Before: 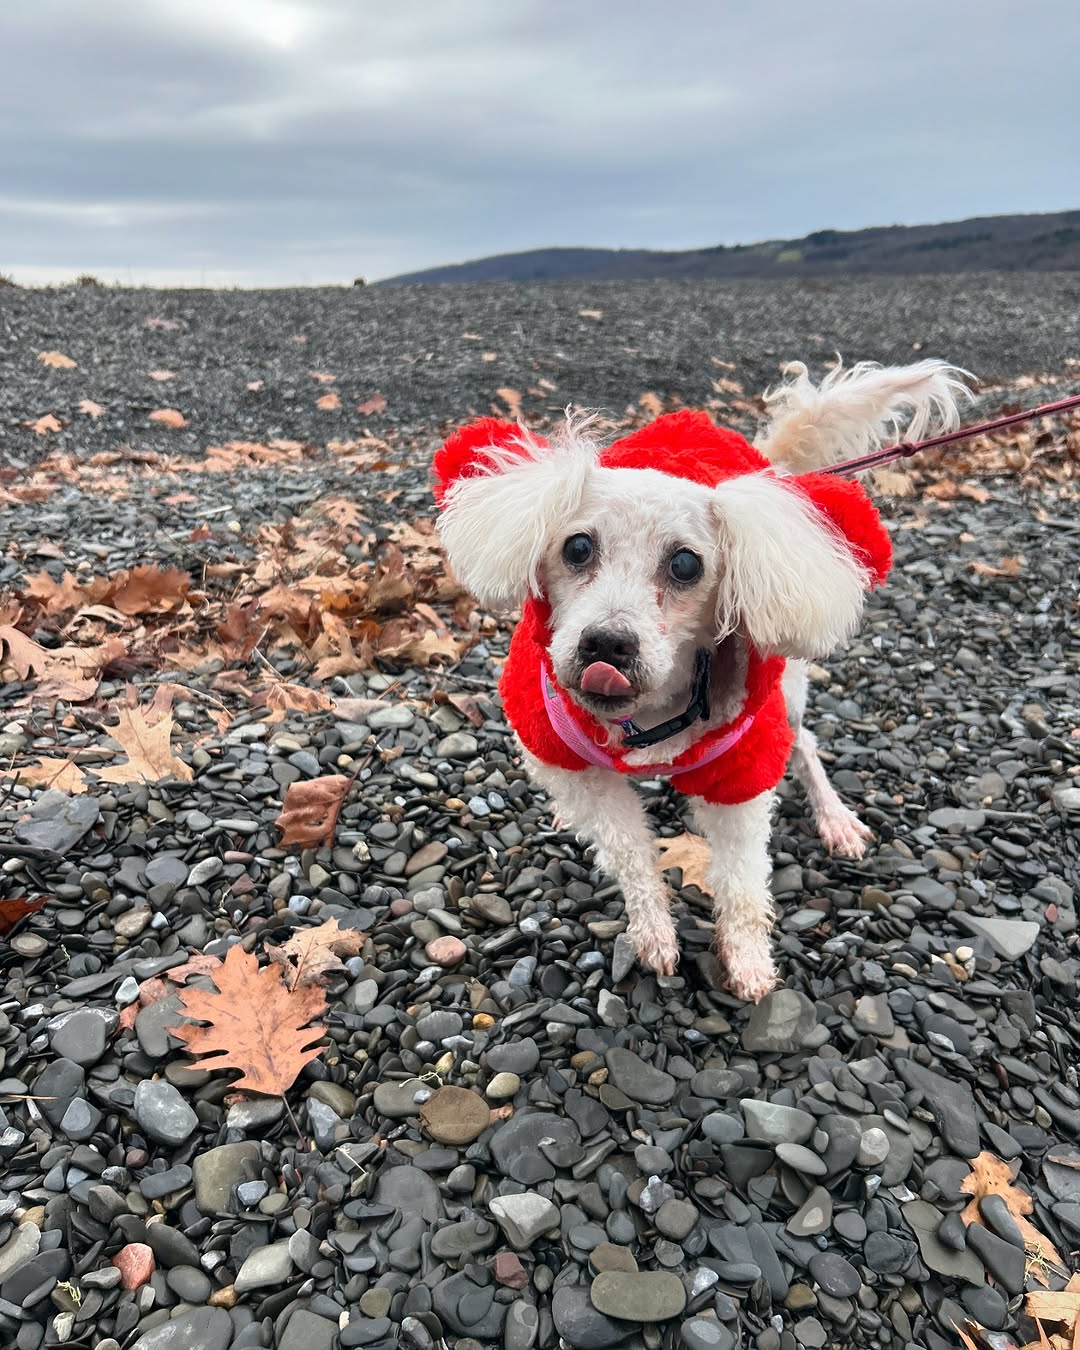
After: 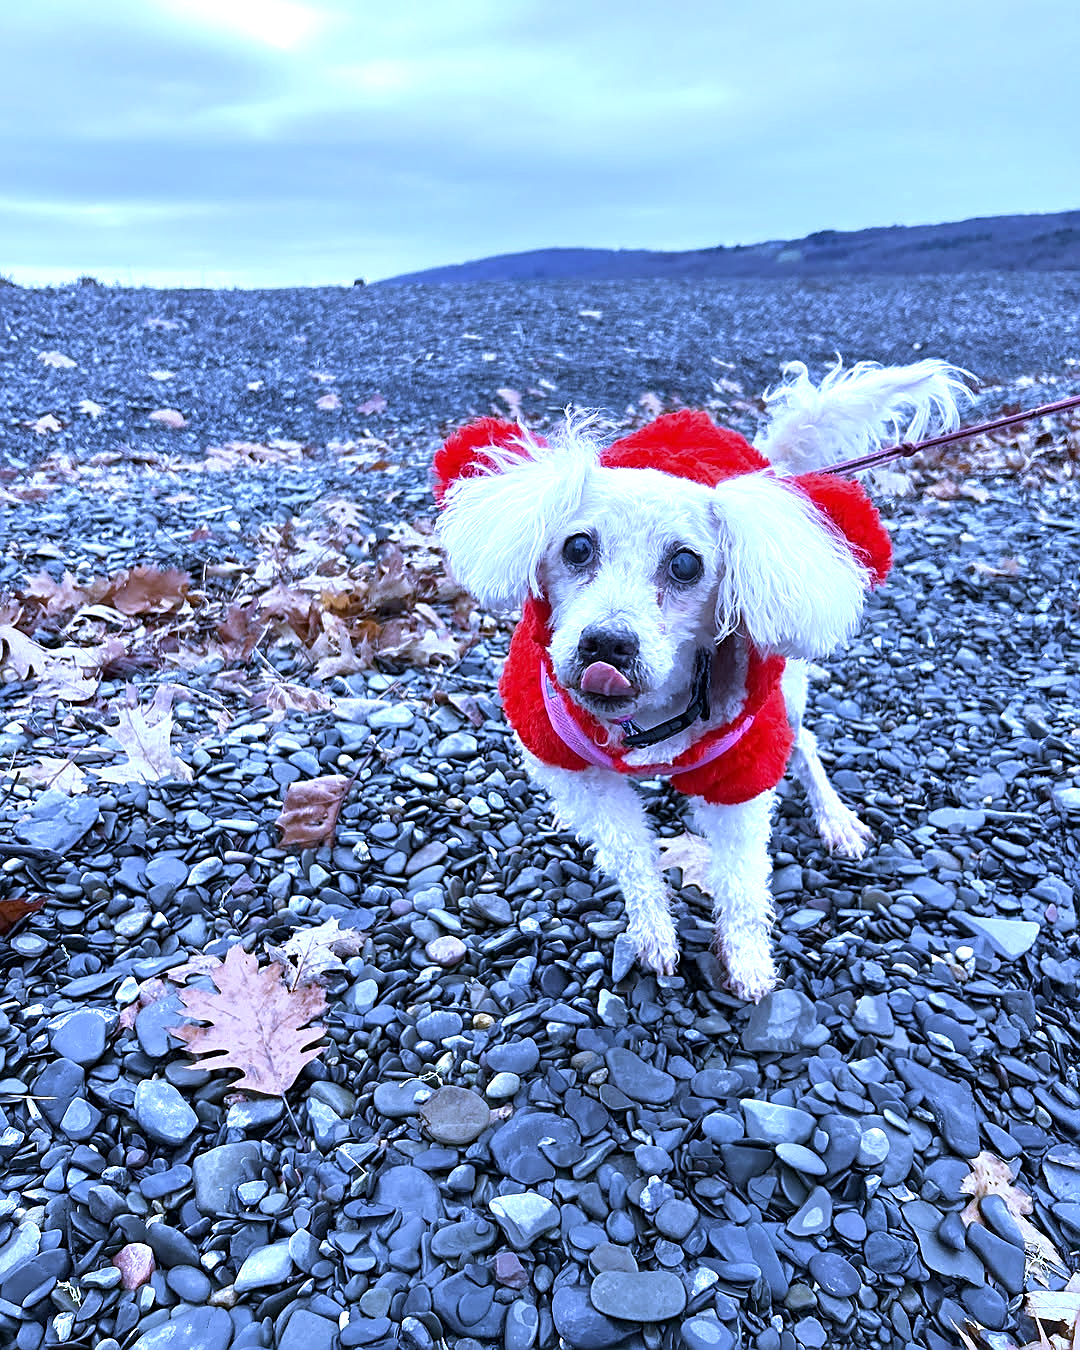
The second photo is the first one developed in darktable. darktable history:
exposure: exposure 0.515 EV, compensate highlight preservation false
white balance: red 0.766, blue 1.537
velvia: strength 15%
sharpen: on, module defaults
